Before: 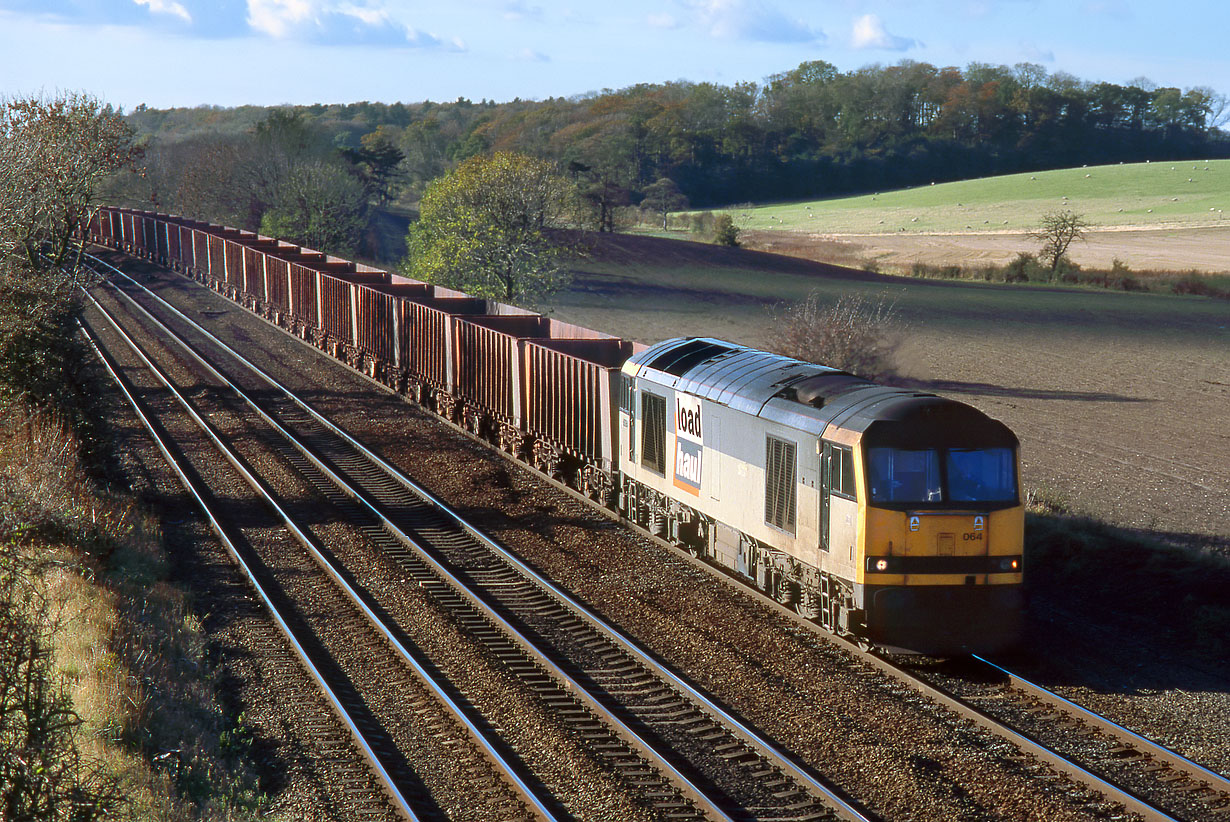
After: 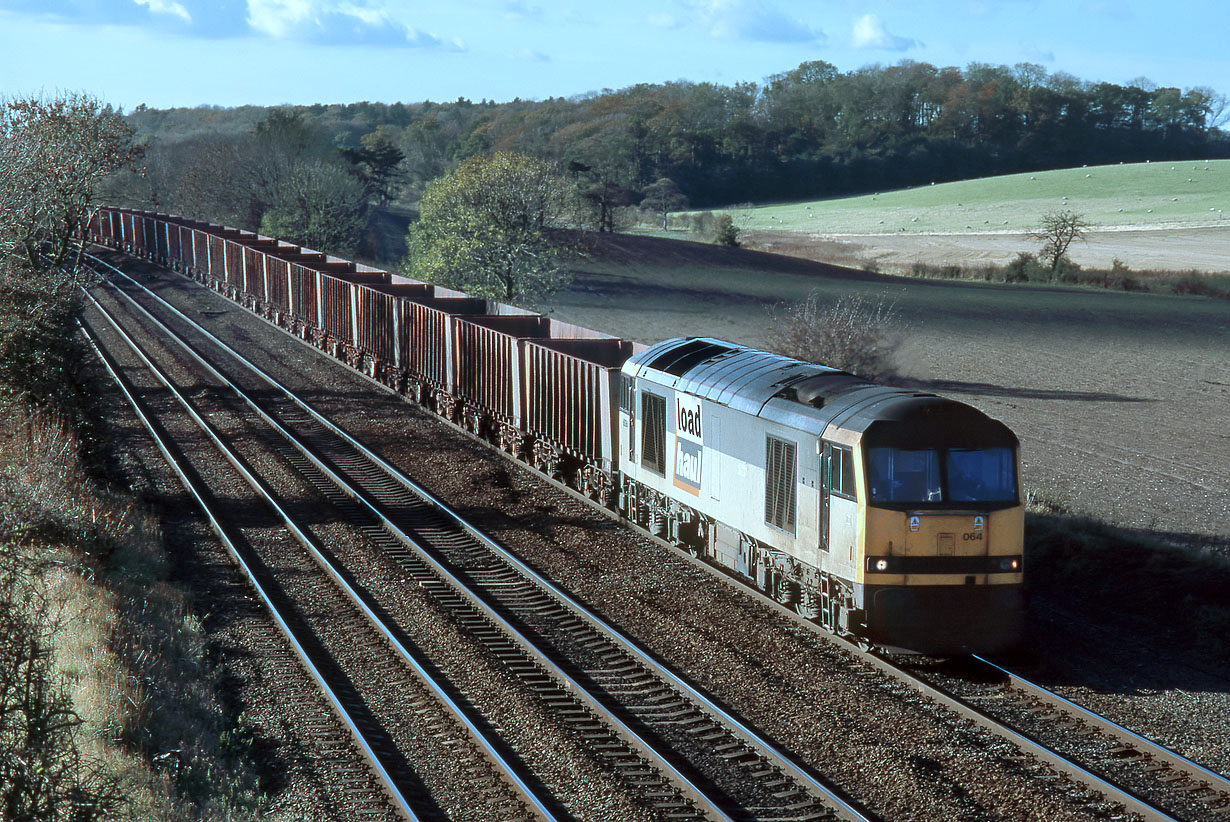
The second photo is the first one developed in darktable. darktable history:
color correction: highlights a* -13.2, highlights b* -17.61, saturation 0.713
local contrast: mode bilateral grid, contrast 20, coarseness 51, detail 119%, midtone range 0.2
